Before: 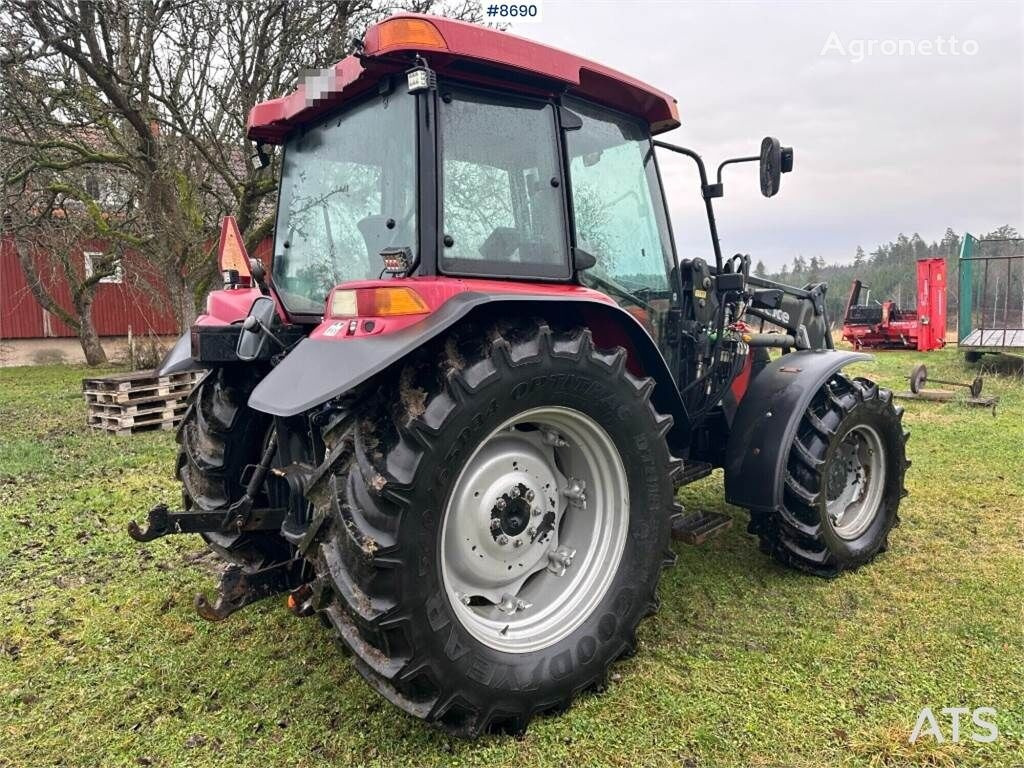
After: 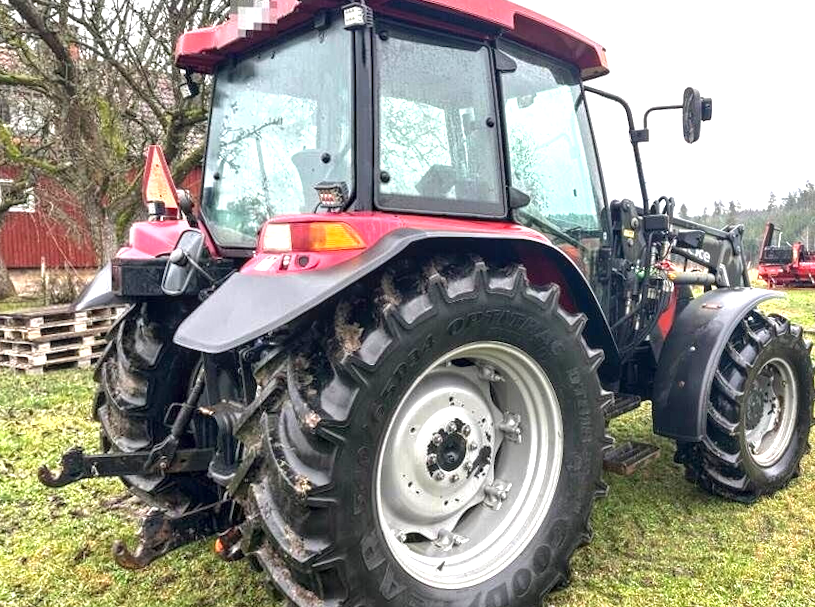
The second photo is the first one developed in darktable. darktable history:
local contrast: on, module defaults
crop: left 9.929%, top 3.475%, right 9.188%, bottom 9.529%
exposure: exposure 0.943 EV, compensate highlight preservation false
shadows and highlights: shadows 25, highlights -25
rotate and perspective: rotation -0.013°, lens shift (vertical) -0.027, lens shift (horizontal) 0.178, crop left 0.016, crop right 0.989, crop top 0.082, crop bottom 0.918
